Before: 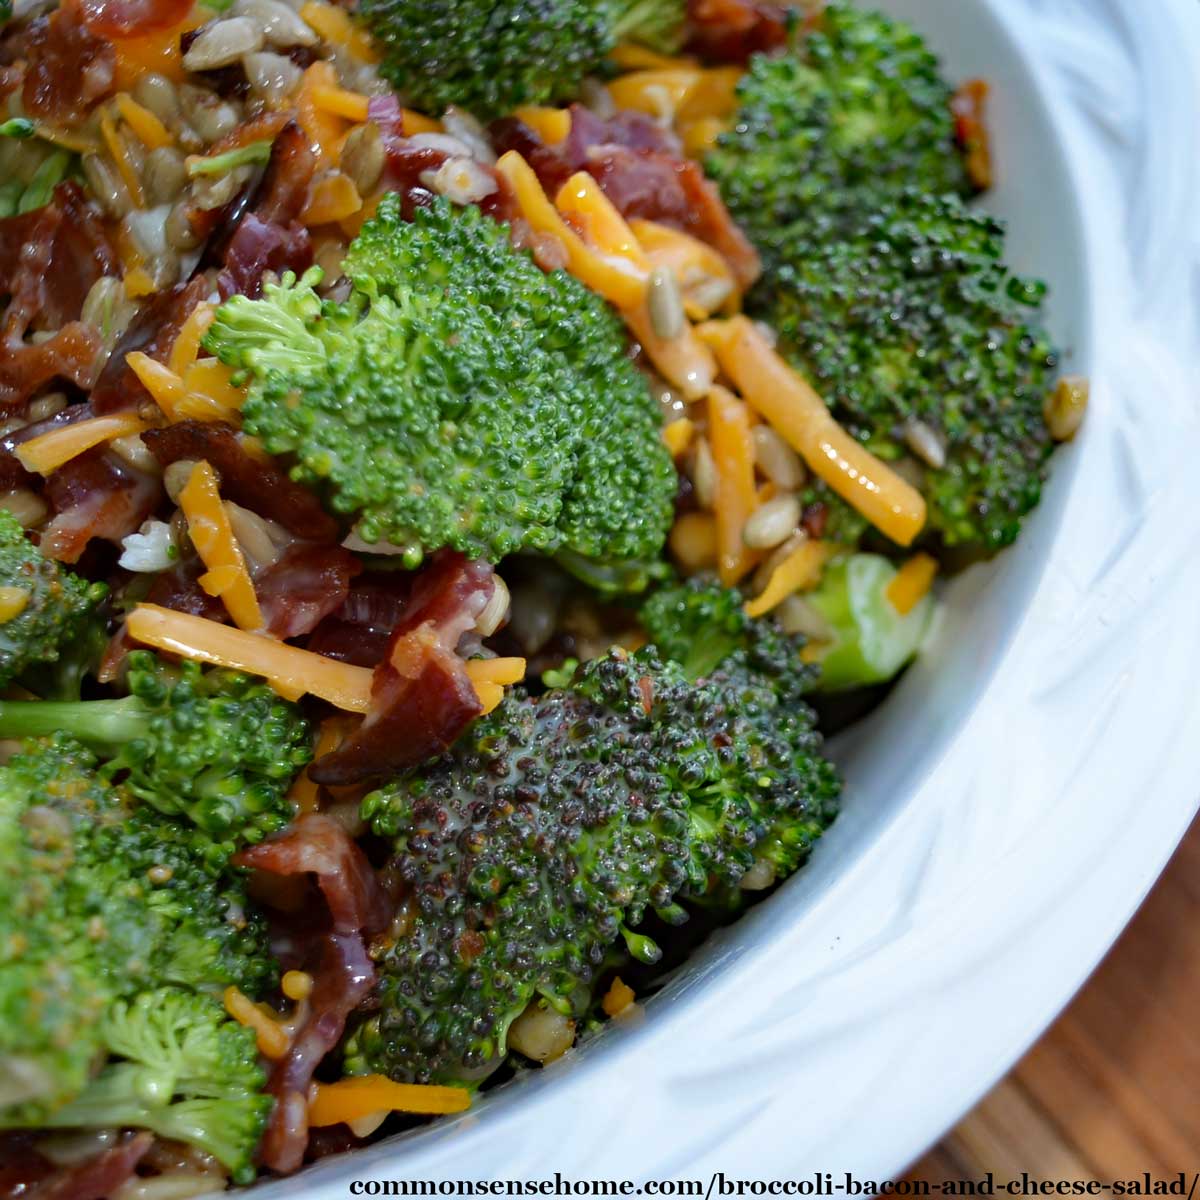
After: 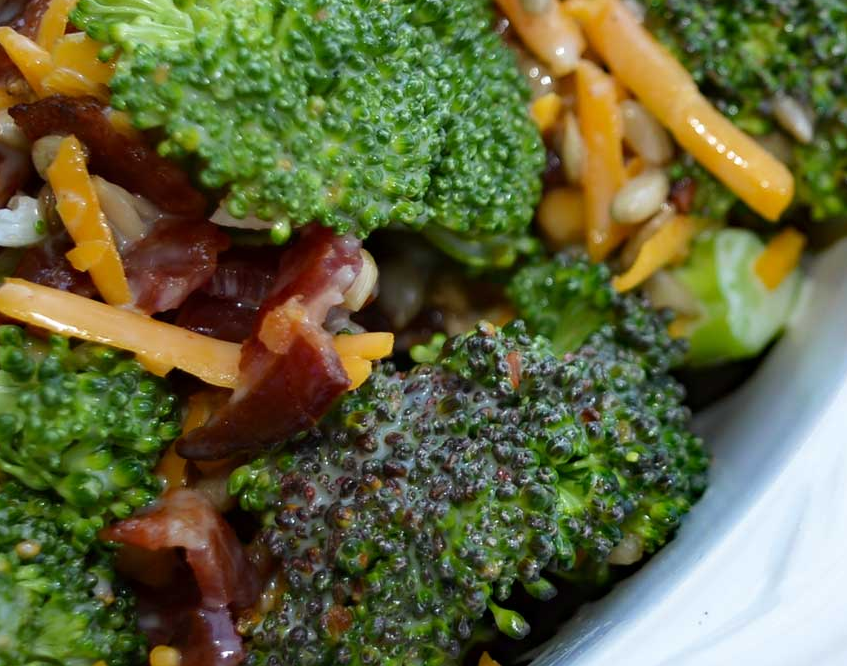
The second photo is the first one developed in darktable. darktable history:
crop: left 11.022%, top 27.126%, right 18.326%, bottom 17.304%
